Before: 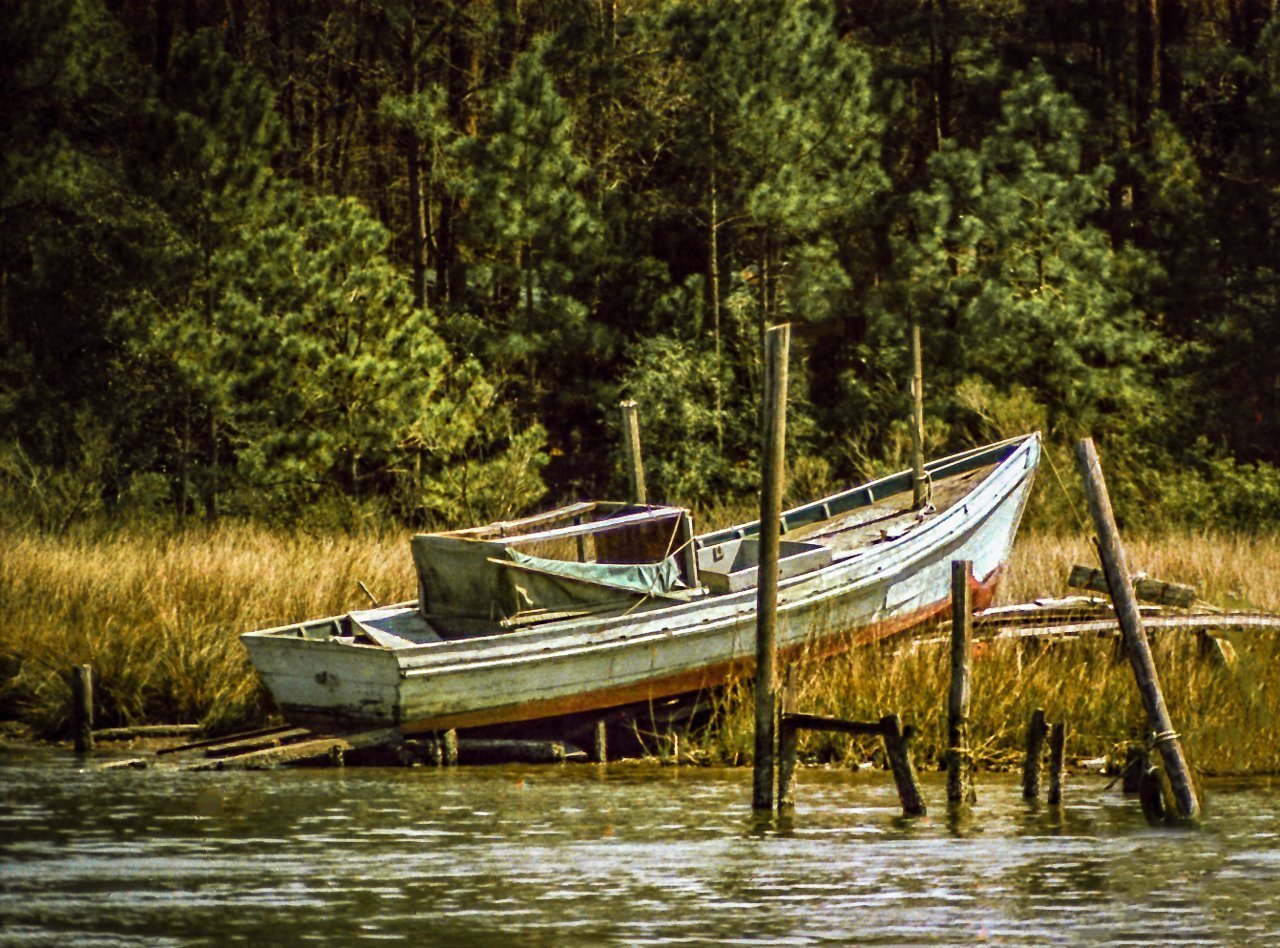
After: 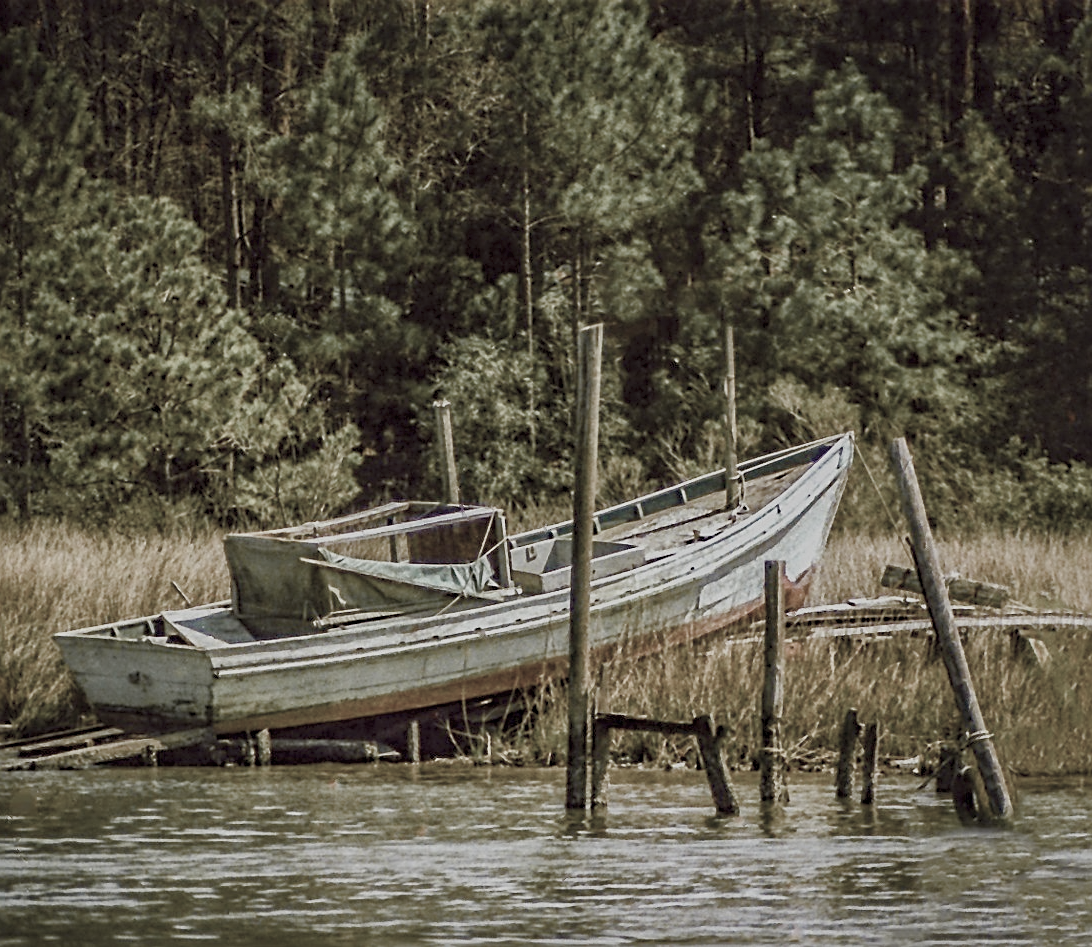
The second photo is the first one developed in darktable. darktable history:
sharpen: on, module defaults
crop and rotate: left 14.644%
color balance rgb: linear chroma grading › global chroma 15.328%, perceptual saturation grading › global saturation 20%, perceptual saturation grading › highlights -49.453%, perceptual saturation grading › shadows 25.699%, contrast -29.93%
color correction: highlights b* -0.005, saturation 0.292
